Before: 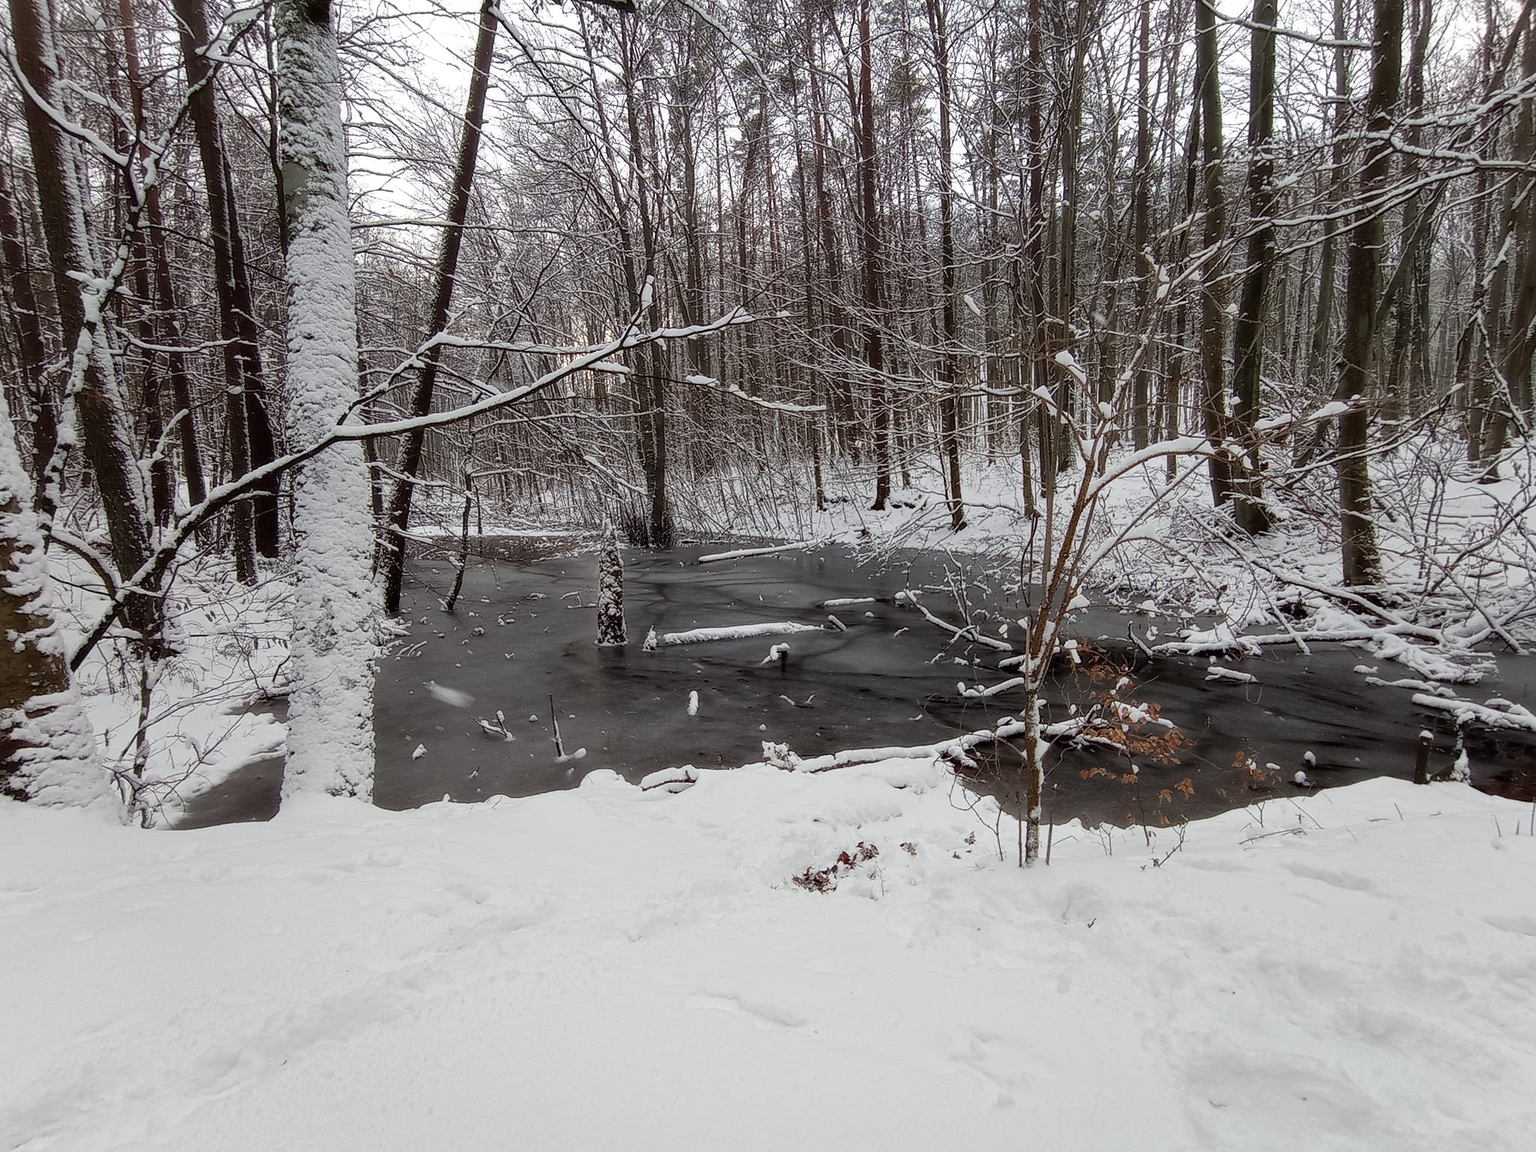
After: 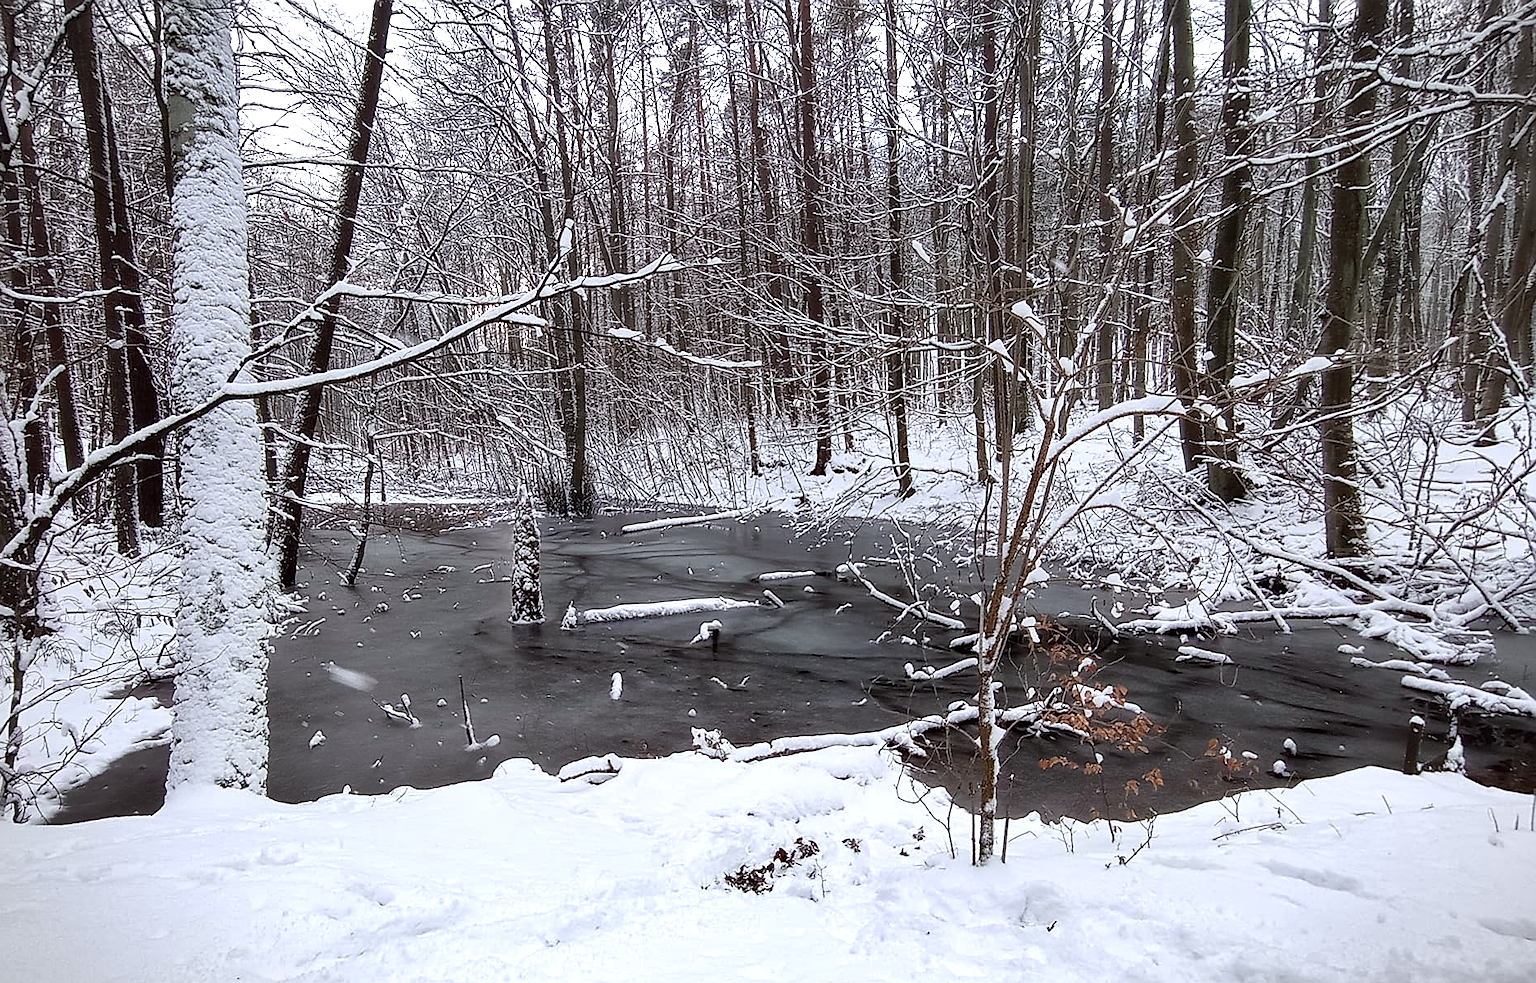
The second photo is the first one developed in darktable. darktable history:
crop: left 8.412%, top 6.552%, bottom 15.257%
sharpen: on, module defaults
vignetting: fall-off start 100.06%, saturation -0.642, width/height ratio 1.31
color calibration: illuminant as shot in camera, x 0.358, y 0.373, temperature 4628.91 K
exposure: exposure 0.569 EV, compensate highlight preservation false
shadows and highlights: highlights color adjustment 42.78%, low approximation 0.01, soften with gaussian
